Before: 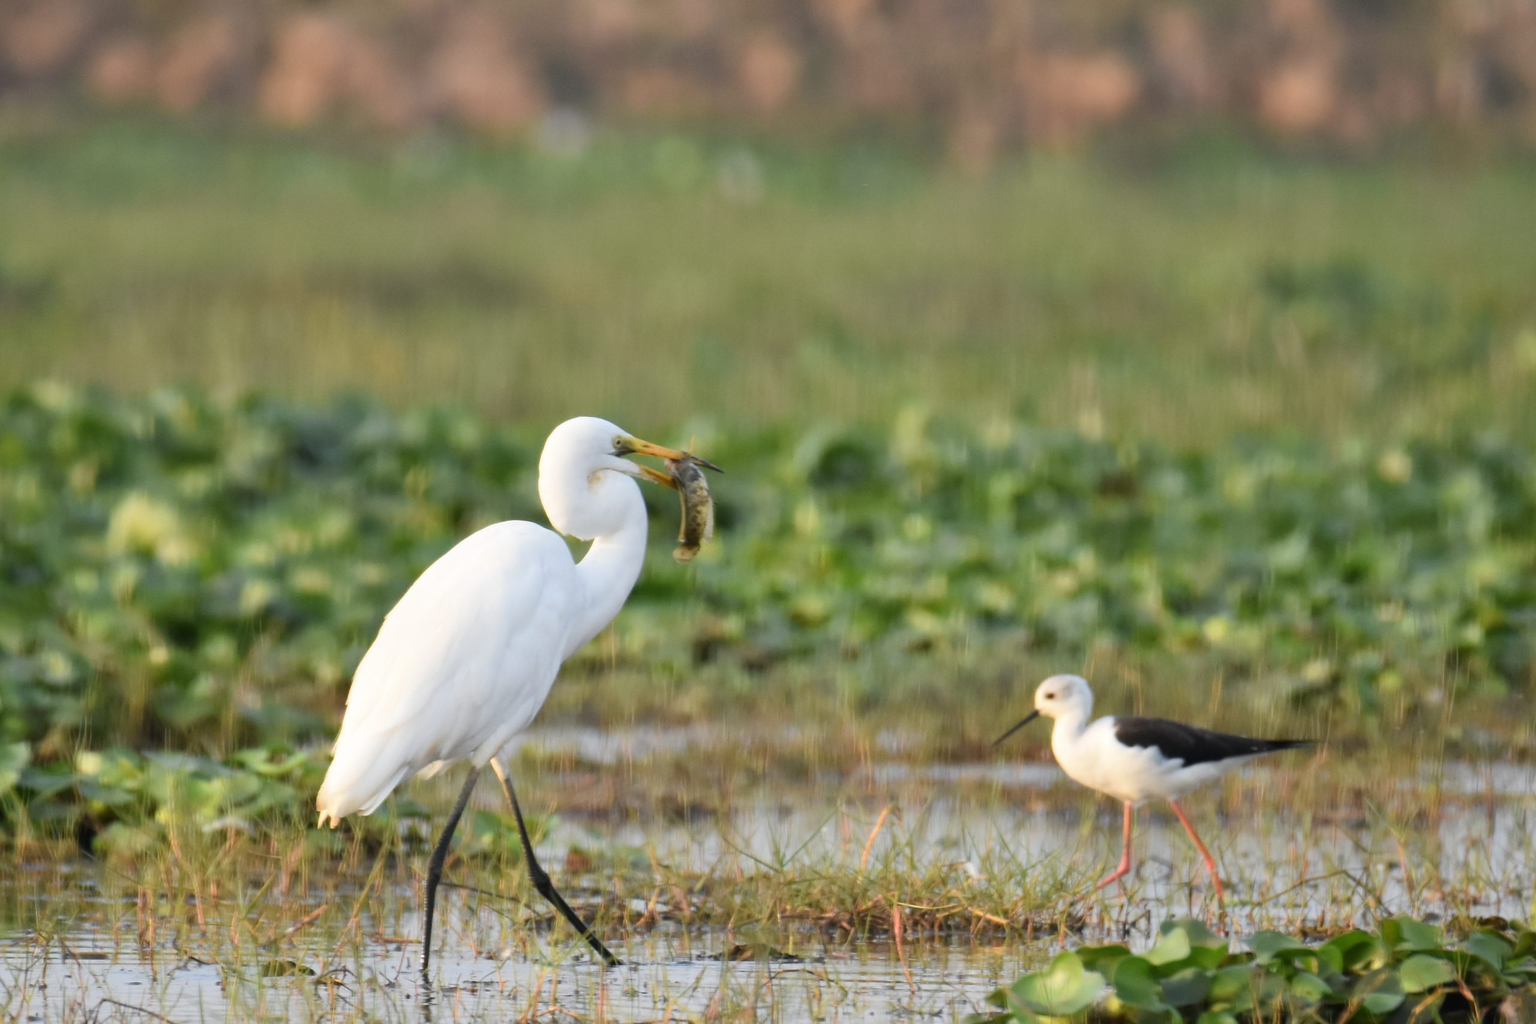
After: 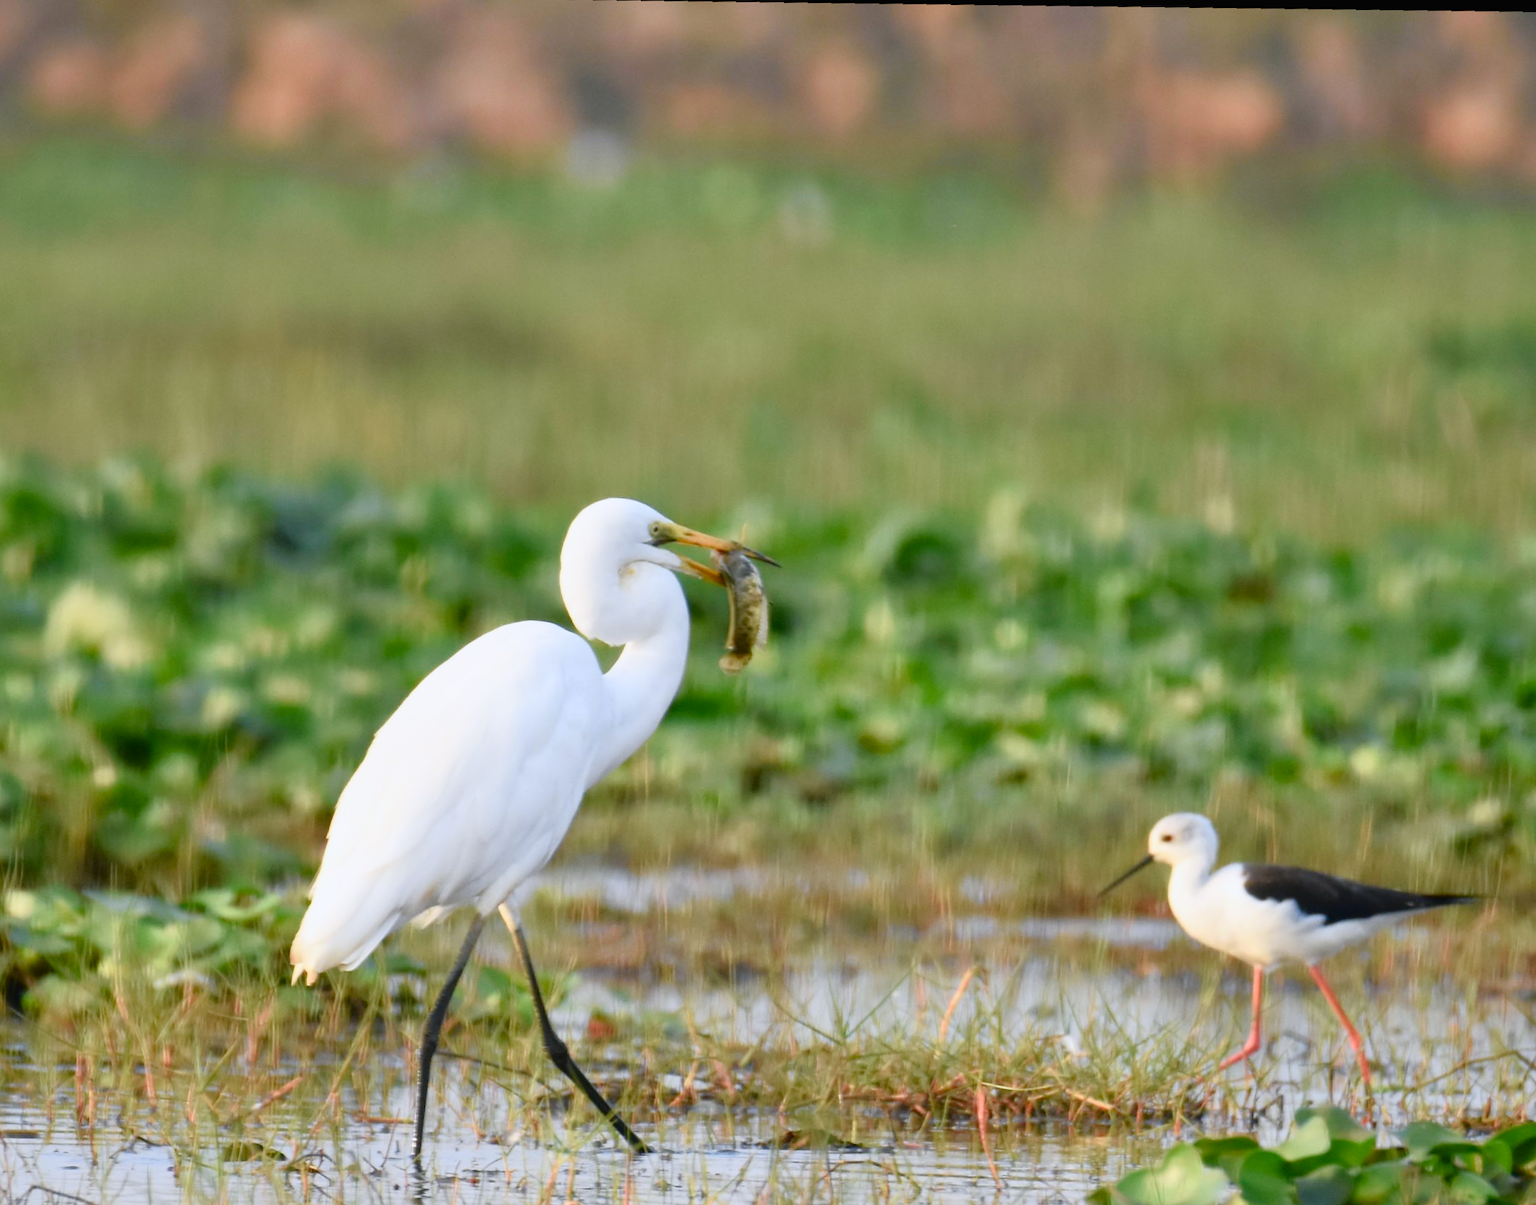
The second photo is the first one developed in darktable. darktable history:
color balance rgb: shadows lift › chroma 1%, shadows lift › hue 113°, highlights gain › chroma 0.2%, highlights gain › hue 333°, perceptual saturation grading › global saturation 20%, perceptual saturation grading › highlights -50%, perceptual saturation grading › shadows 25%, contrast -10%
rotate and perspective: rotation 1.72°, automatic cropping off
crop and rotate: angle 1°, left 4.281%, top 0.642%, right 11.383%, bottom 2.486%
tone curve: curves: ch0 [(0, 0.01) (0.037, 0.032) (0.131, 0.108) (0.275, 0.286) (0.483, 0.517) (0.61, 0.661) (0.697, 0.768) (0.797, 0.876) (0.888, 0.952) (0.997, 0.995)]; ch1 [(0, 0) (0.312, 0.262) (0.425, 0.402) (0.5, 0.5) (0.527, 0.532) (0.556, 0.585) (0.683, 0.706) (0.746, 0.77) (1, 1)]; ch2 [(0, 0) (0.223, 0.185) (0.333, 0.284) (0.432, 0.4) (0.502, 0.502) (0.525, 0.527) (0.545, 0.564) (0.587, 0.613) (0.636, 0.654) (0.711, 0.729) (0.845, 0.855) (0.998, 0.977)], color space Lab, independent channels, preserve colors none
white balance: red 0.976, blue 1.04
